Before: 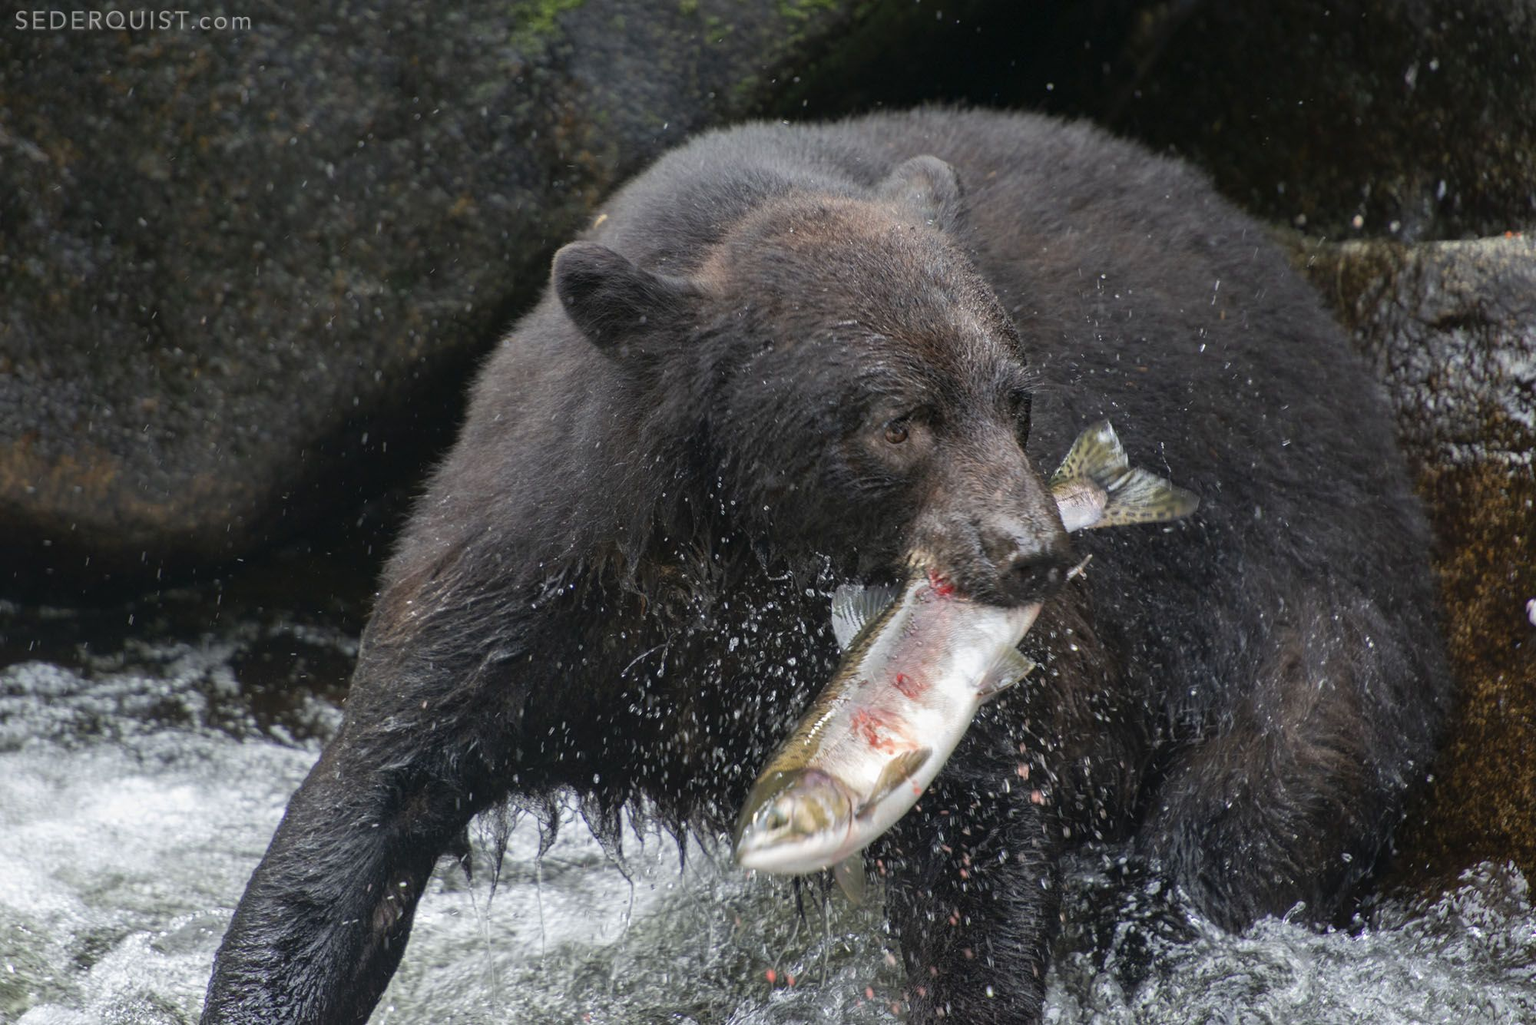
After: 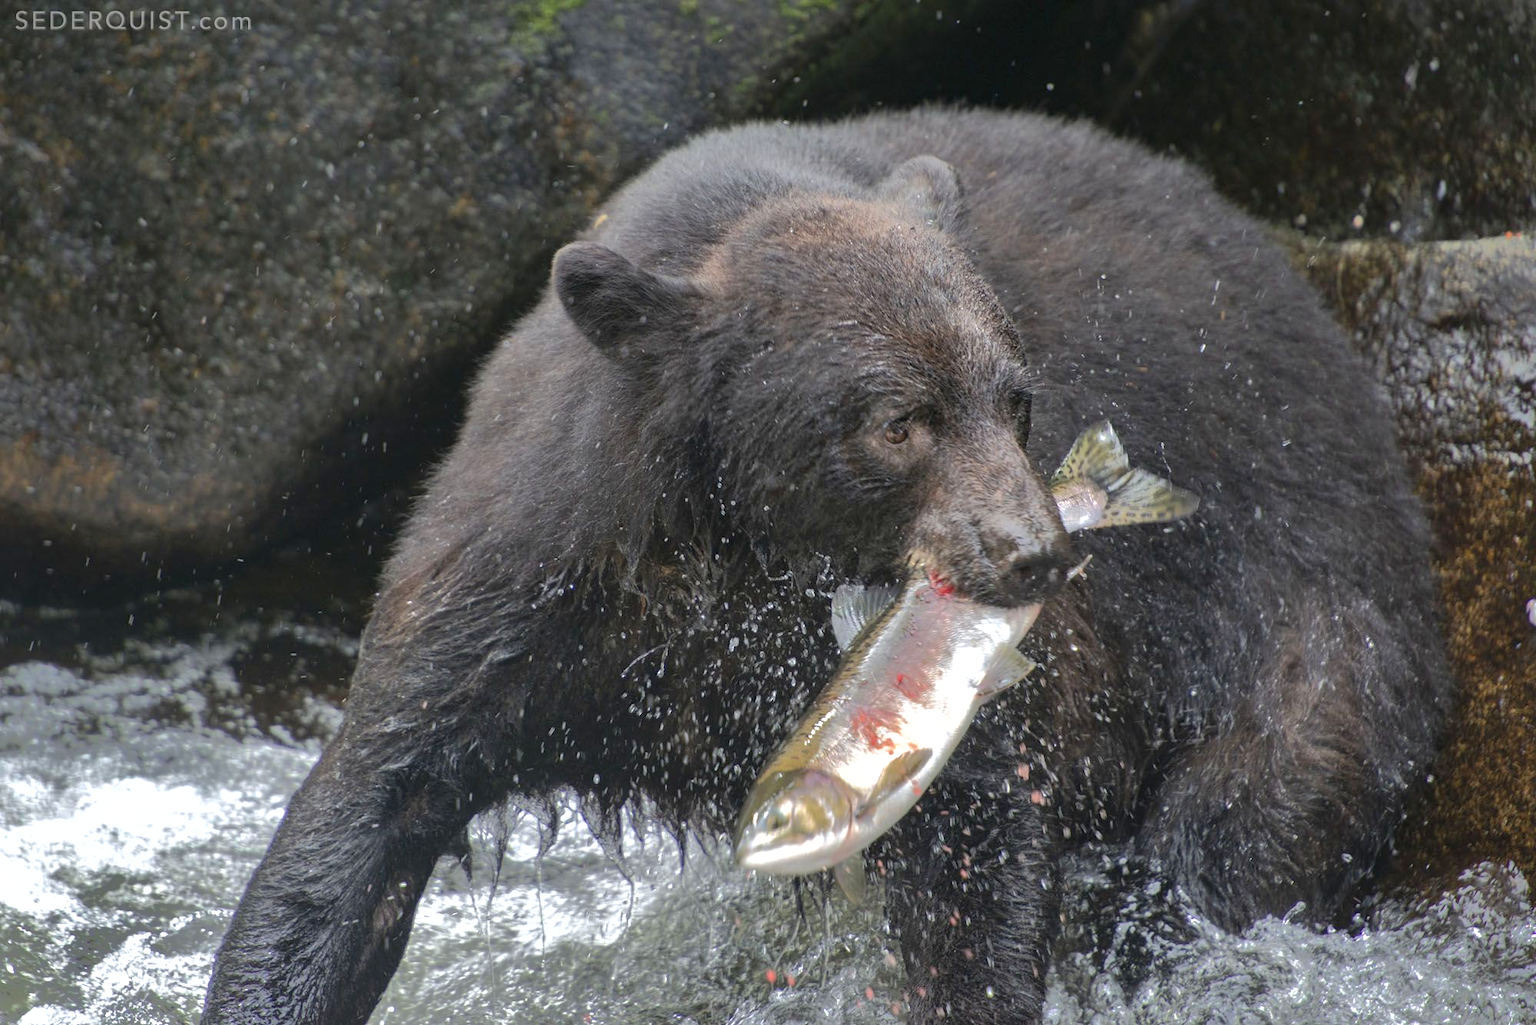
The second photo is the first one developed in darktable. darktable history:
shadows and highlights: shadows 38.43, highlights -74.54
exposure: exposure 0.496 EV, compensate highlight preservation false
